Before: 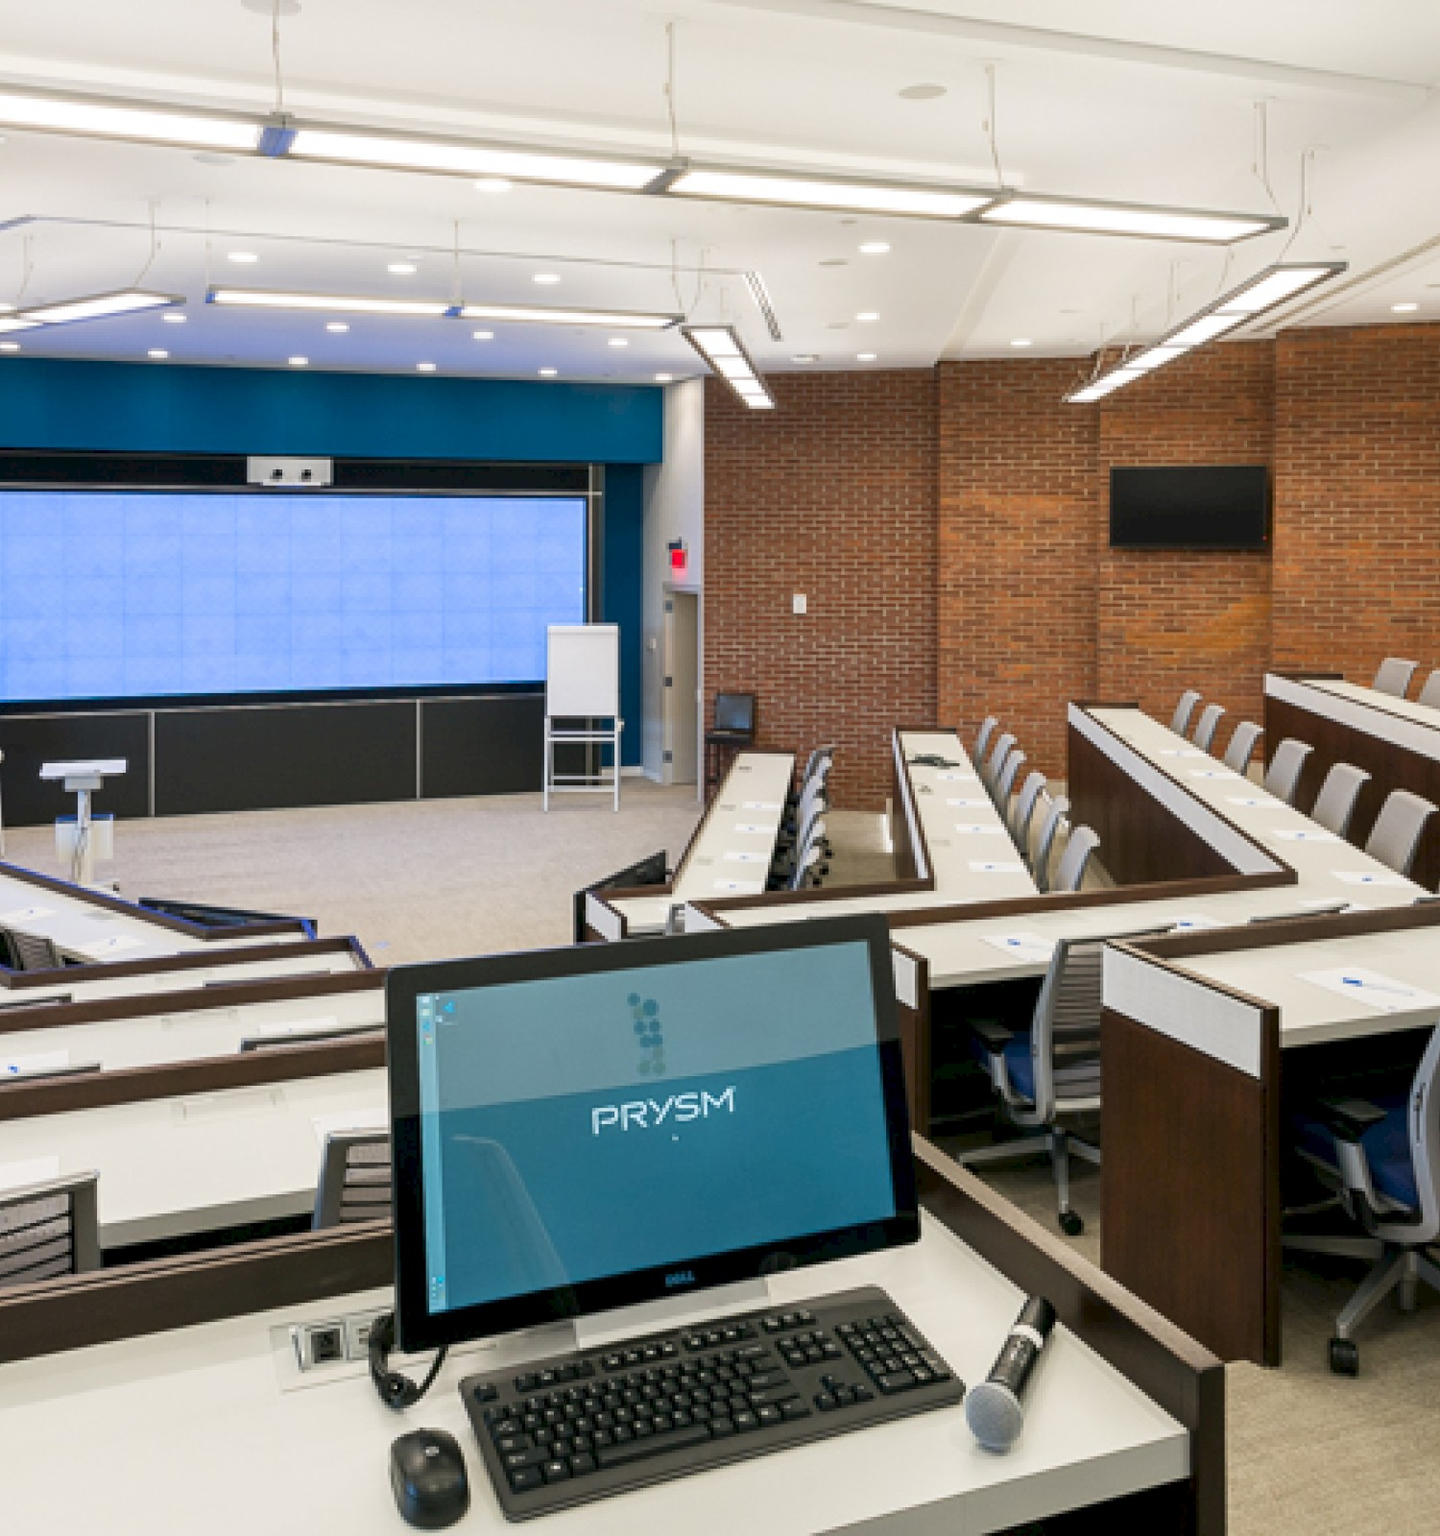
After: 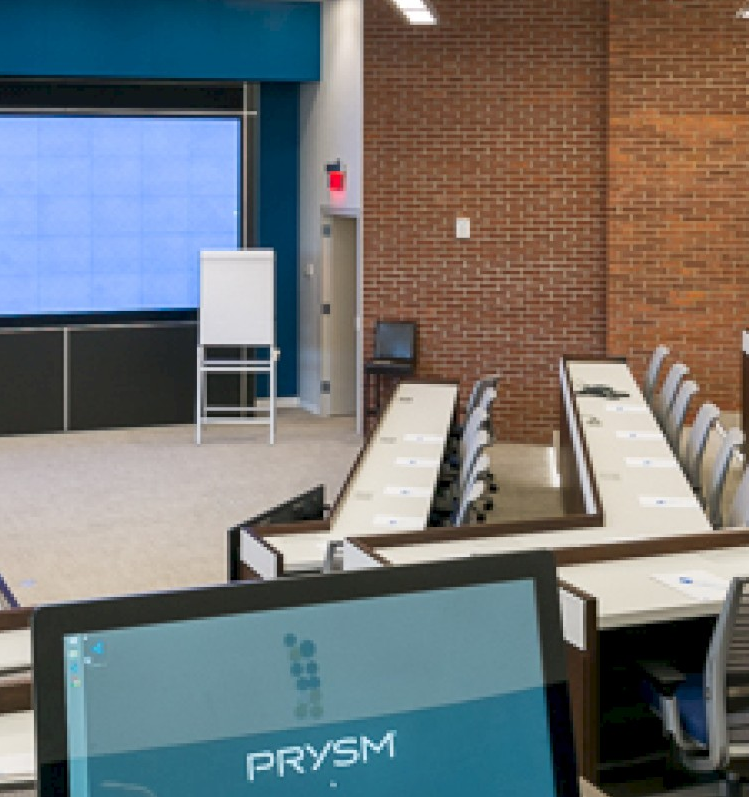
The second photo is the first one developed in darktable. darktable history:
crop: left 24.679%, top 25.095%, right 25.343%, bottom 25.086%
